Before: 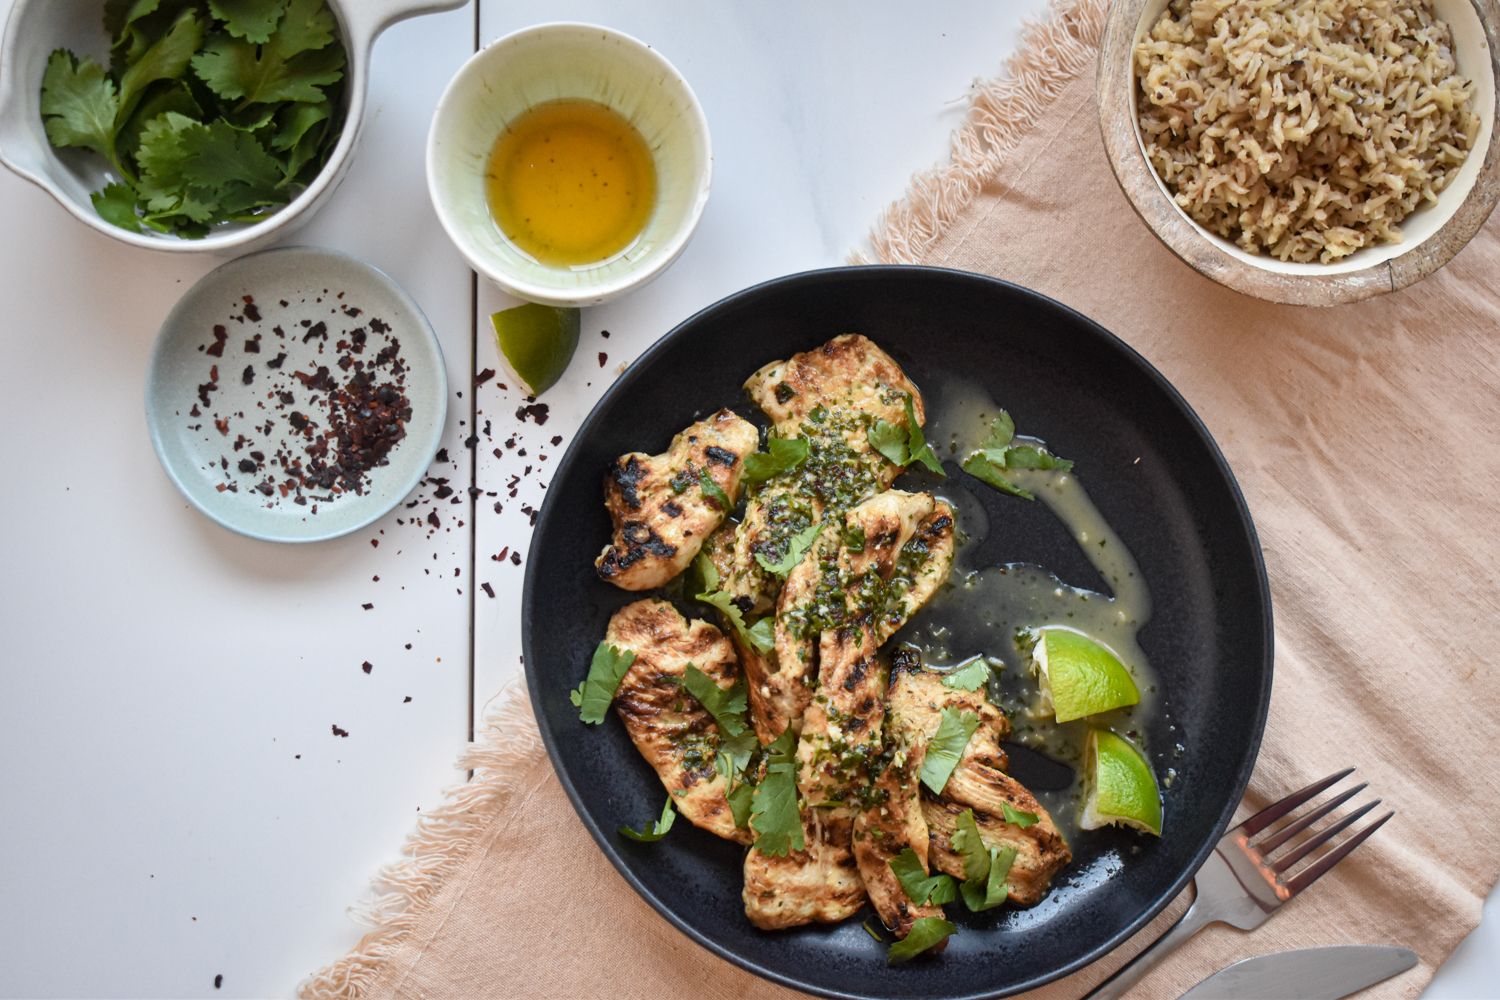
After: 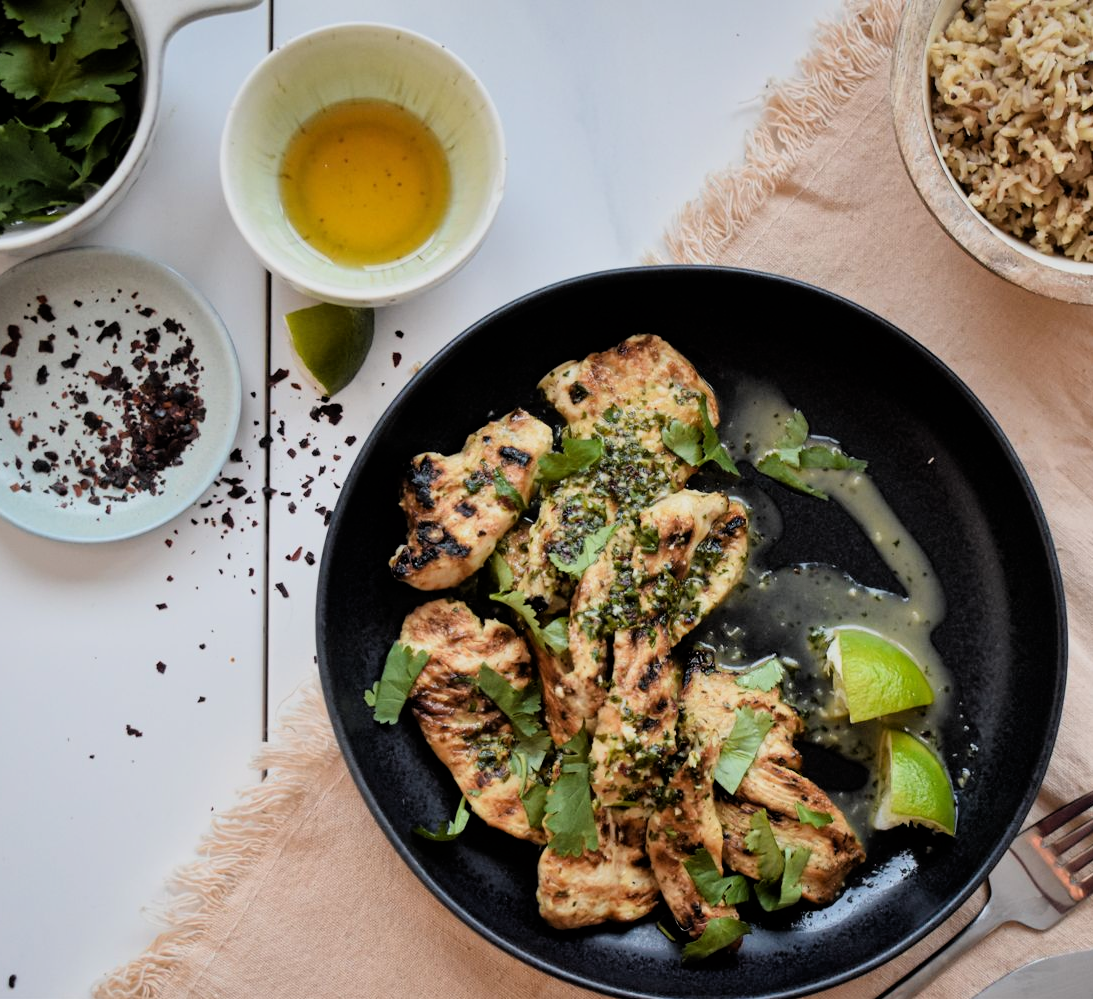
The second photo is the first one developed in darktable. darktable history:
filmic rgb: black relative exposure -7.74 EV, white relative exposure 4.43 EV, hardness 3.76, latitude 50.1%, contrast 1.1, color science v6 (2022)
crop: left 13.8%, right 13.295%
